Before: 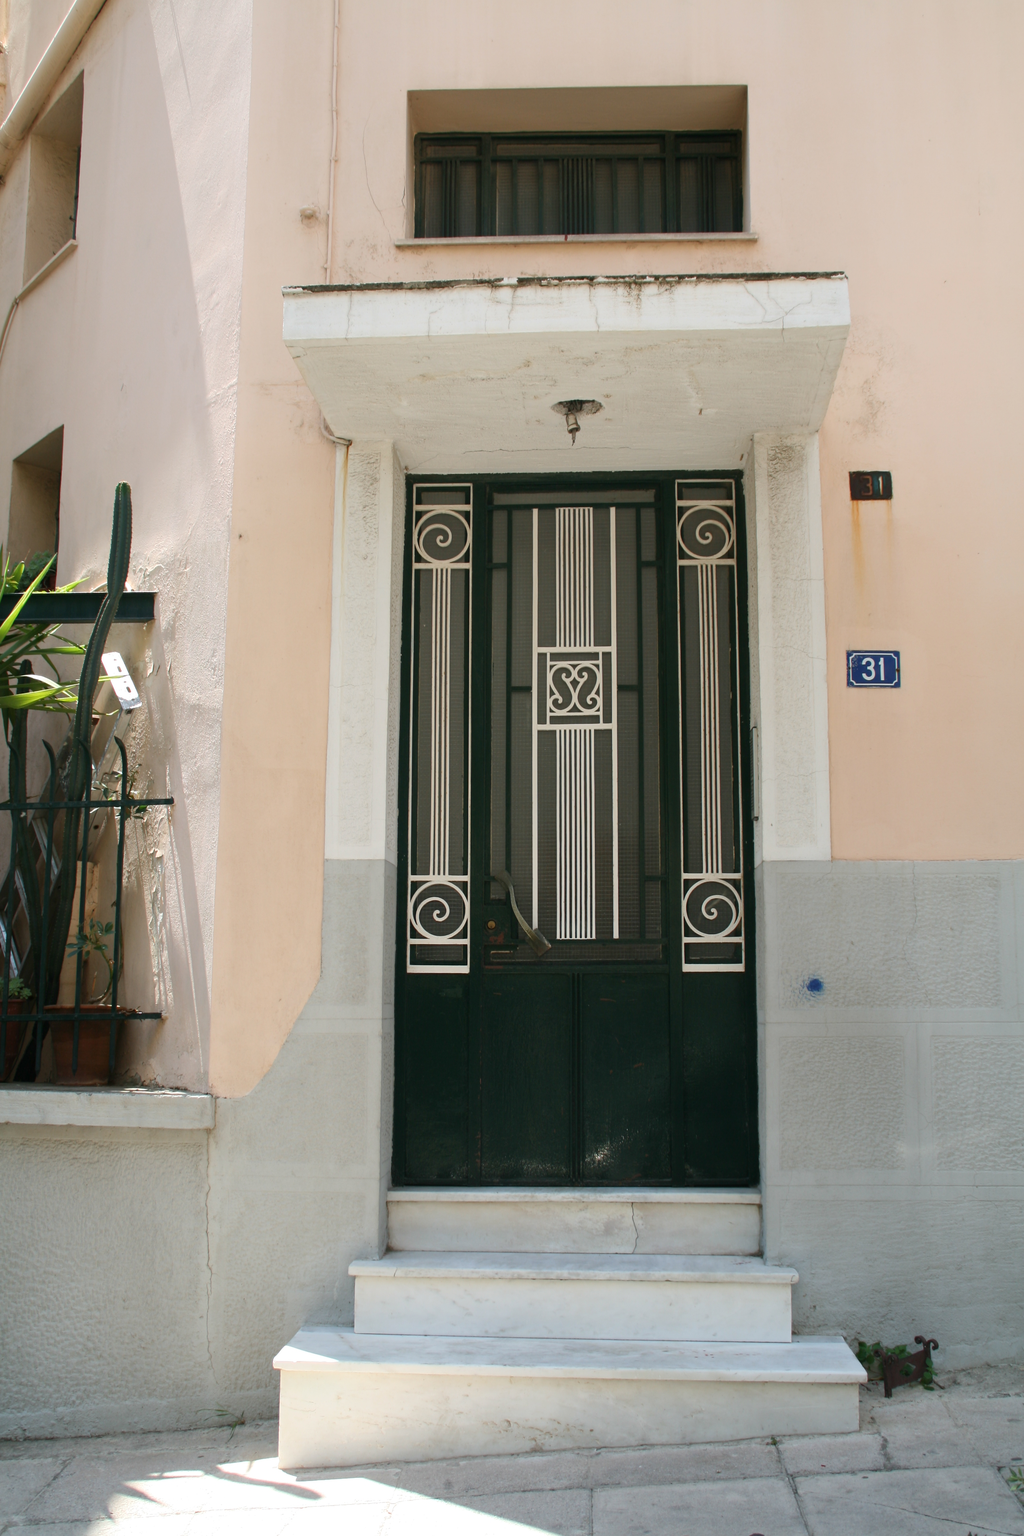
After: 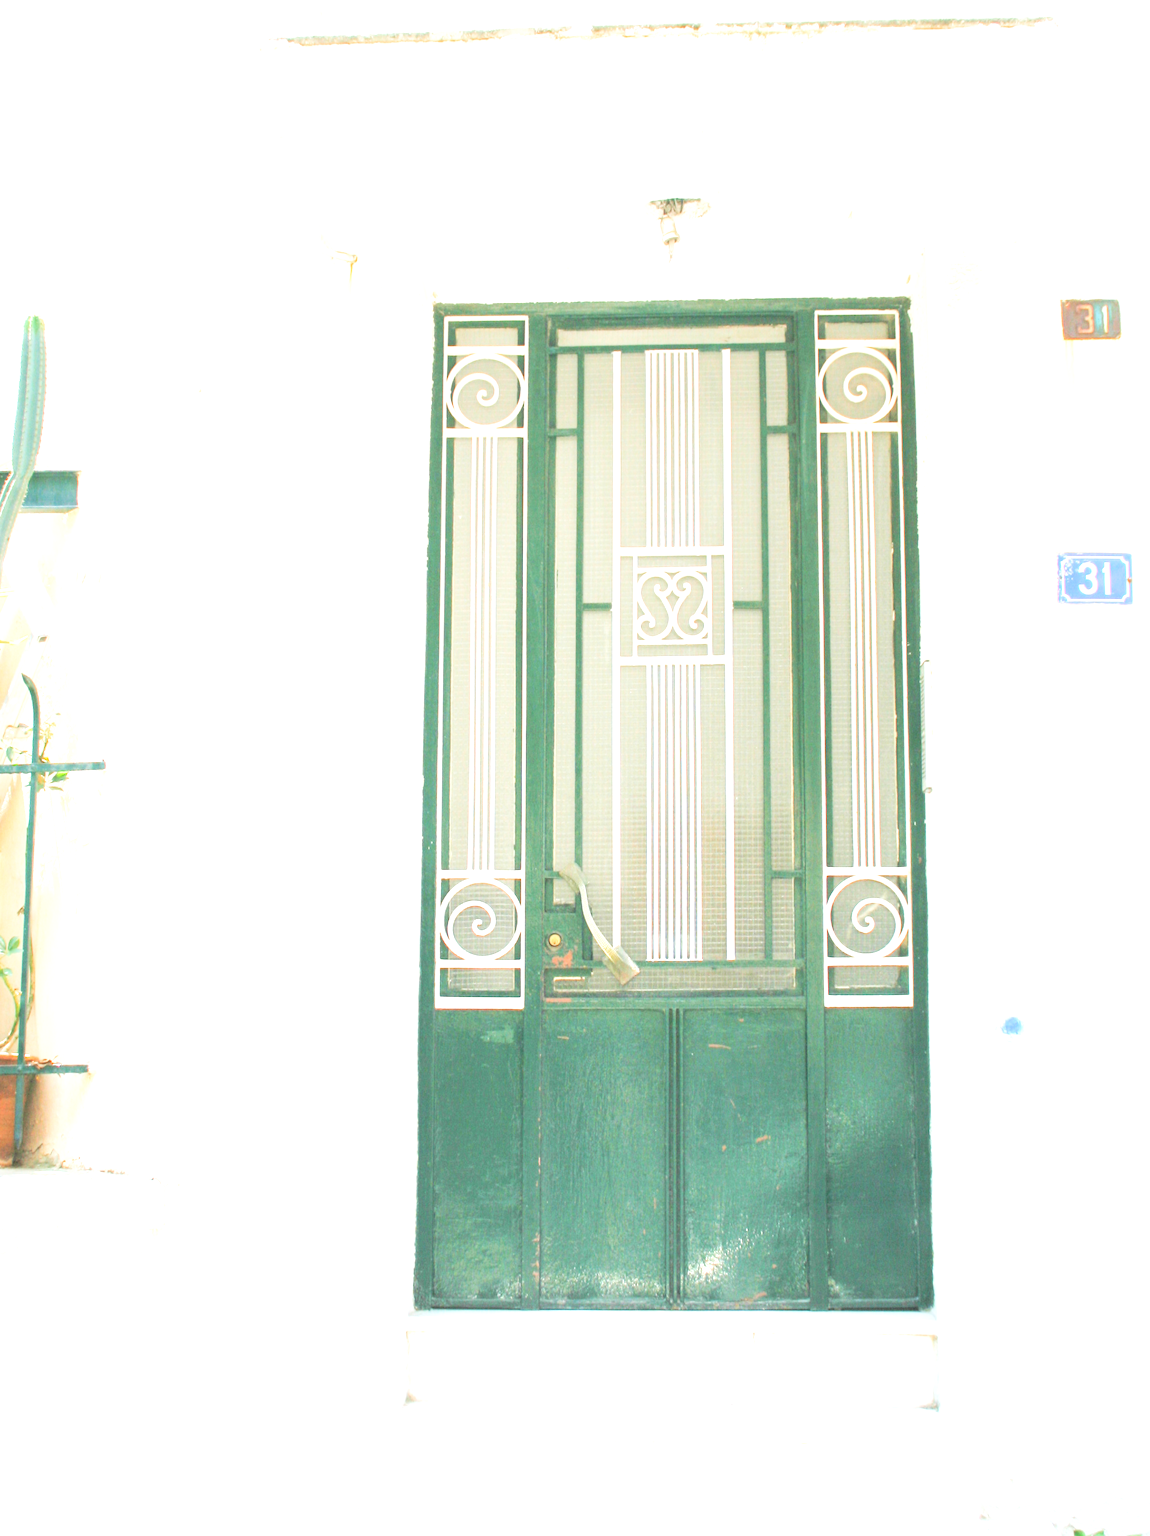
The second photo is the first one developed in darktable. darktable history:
crop: left 9.712%, top 16.928%, right 10.845%, bottom 12.332%
local contrast: highlights 60%, shadows 60%, detail 160%
base curve: curves: ch0 [(0, 0.003) (0.001, 0.002) (0.006, 0.004) (0.02, 0.022) (0.048, 0.086) (0.094, 0.234) (0.162, 0.431) (0.258, 0.629) (0.385, 0.8) (0.548, 0.918) (0.751, 0.988) (1, 1)], preserve colors none
exposure: black level correction 0, exposure 2.138 EV, compensate exposure bias true, compensate highlight preservation false
contrast brightness saturation: brightness 1
